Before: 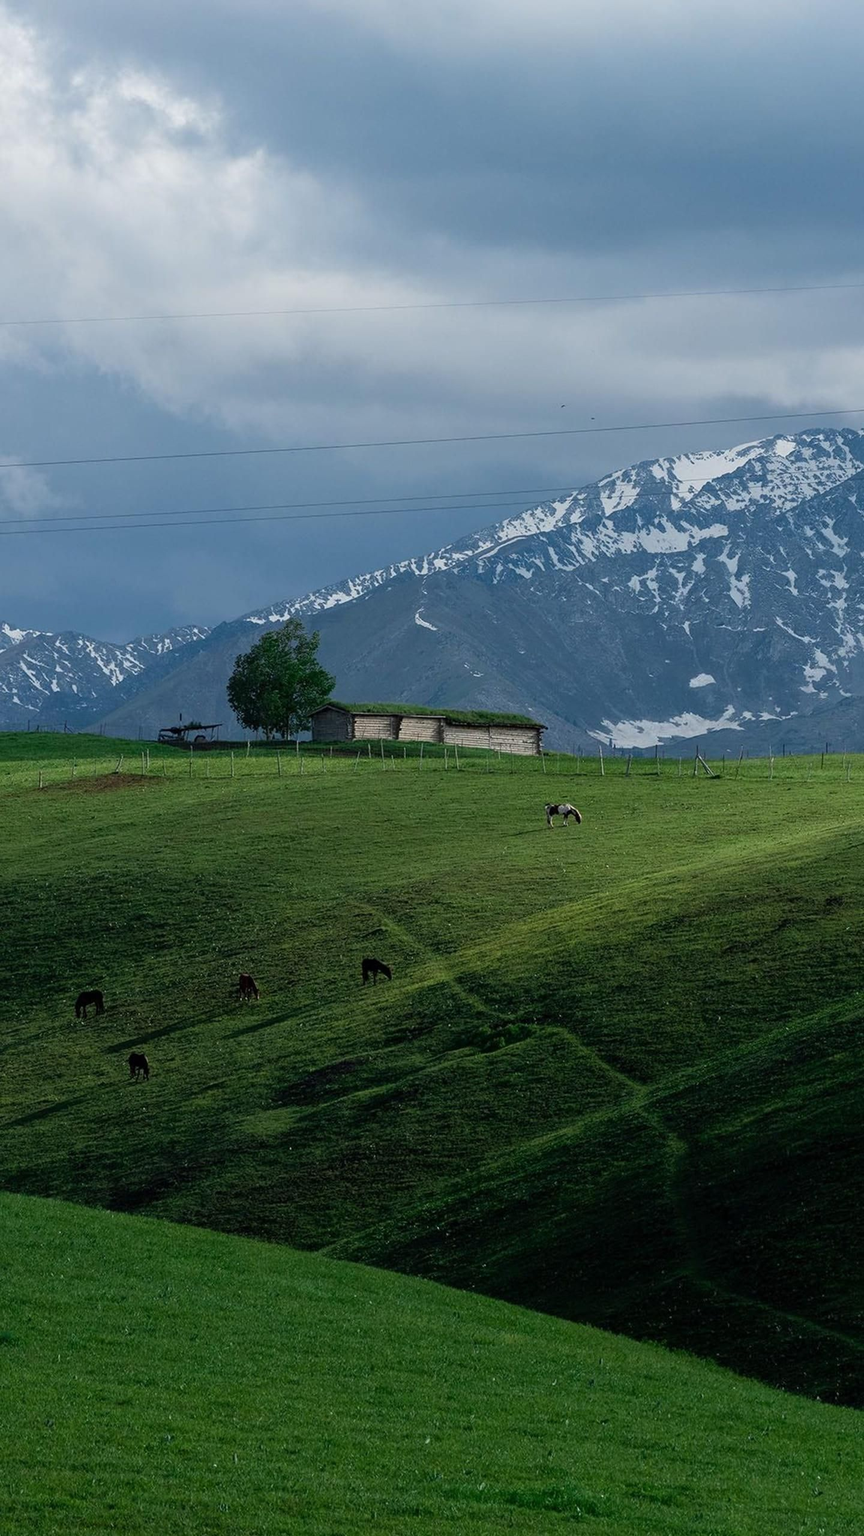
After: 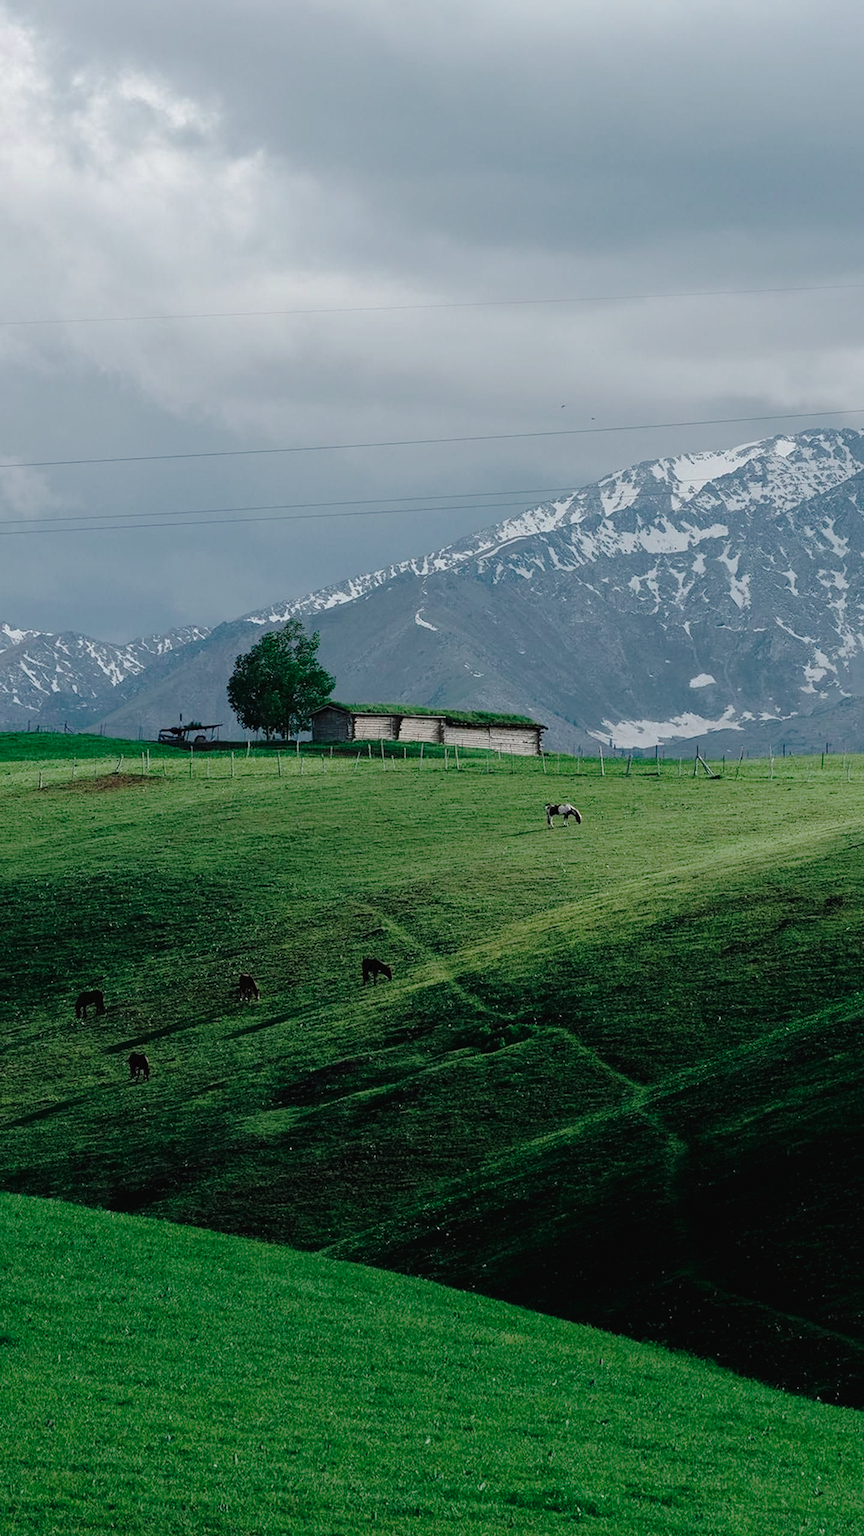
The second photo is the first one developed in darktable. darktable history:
tone curve: curves: ch0 [(0, 0) (0.003, 0.021) (0.011, 0.021) (0.025, 0.021) (0.044, 0.033) (0.069, 0.053) (0.1, 0.08) (0.136, 0.114) (0.177, 0.171) (0.224, 0.246) (0.277, 0.332) (0.335, 0.424) (0.399, 0.496) (0.468, 0.561) (0.543, 0.627) (0.623, 0.685) (0.709, 0.741) (0.801, 0.813) (0.898, 0.902) (1, 1)], preserve colors none
color contrast: blue-yellow contrast 0.7
